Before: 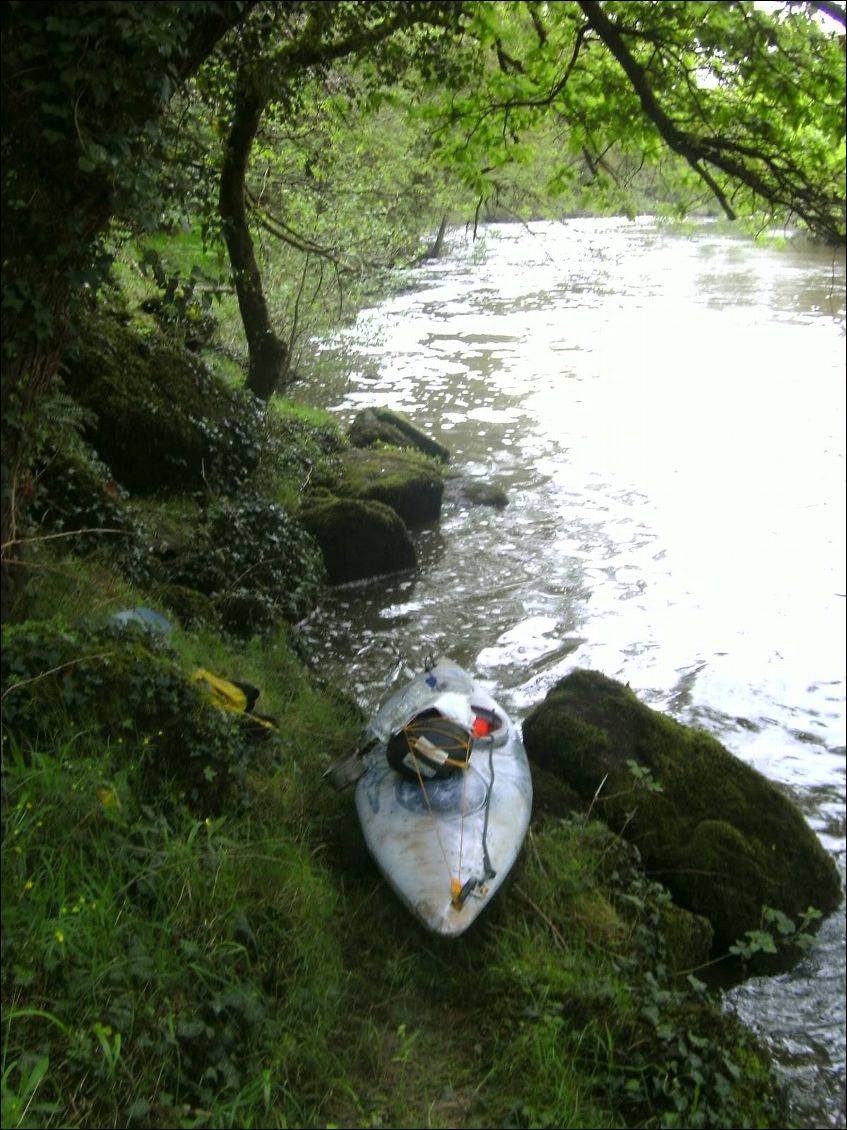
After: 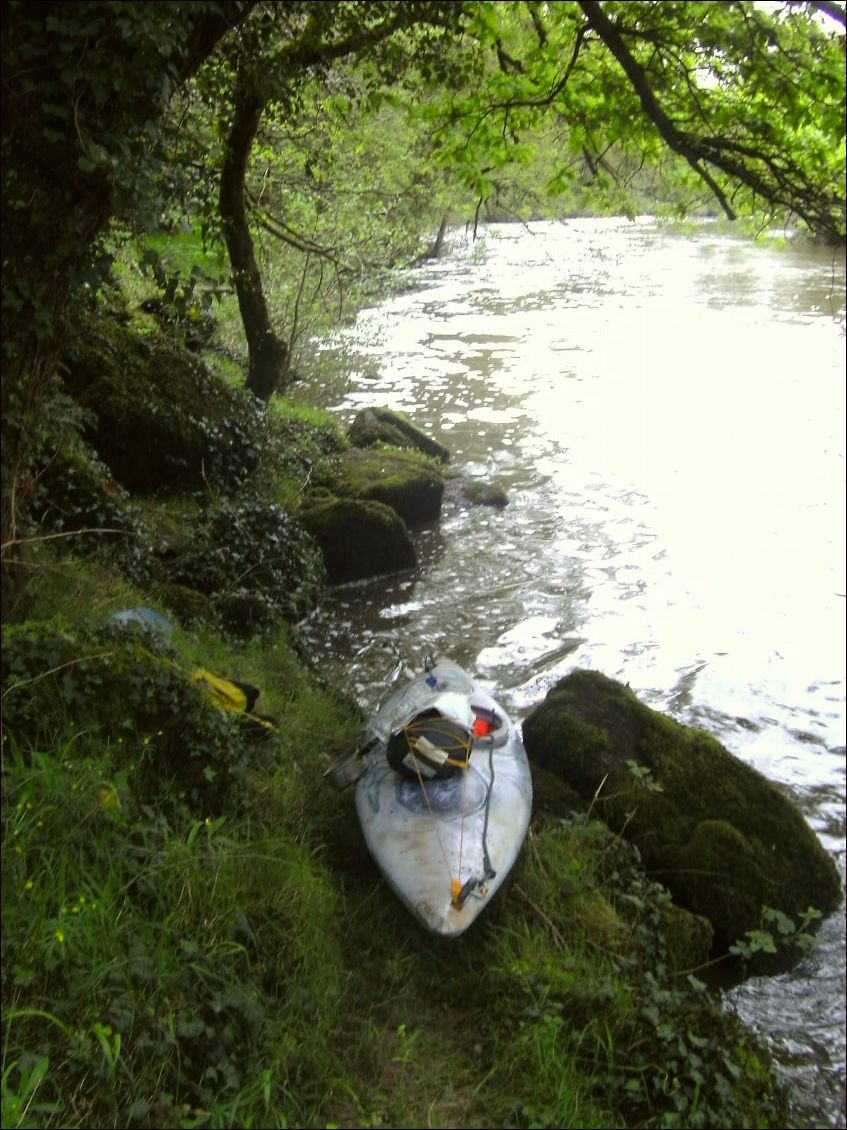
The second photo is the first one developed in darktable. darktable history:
color correction: highlights a* -1.01, highlights b* 4.55, shadows a* 3.59
